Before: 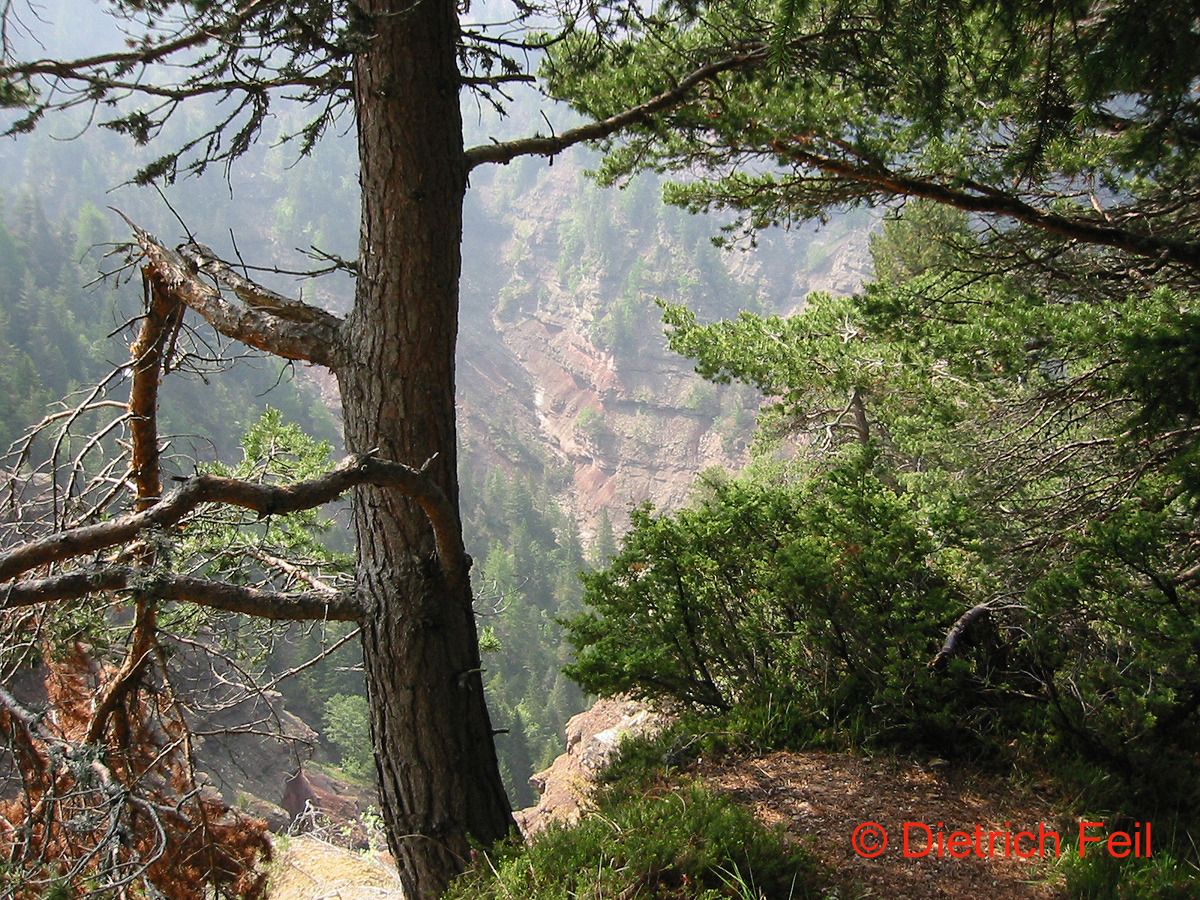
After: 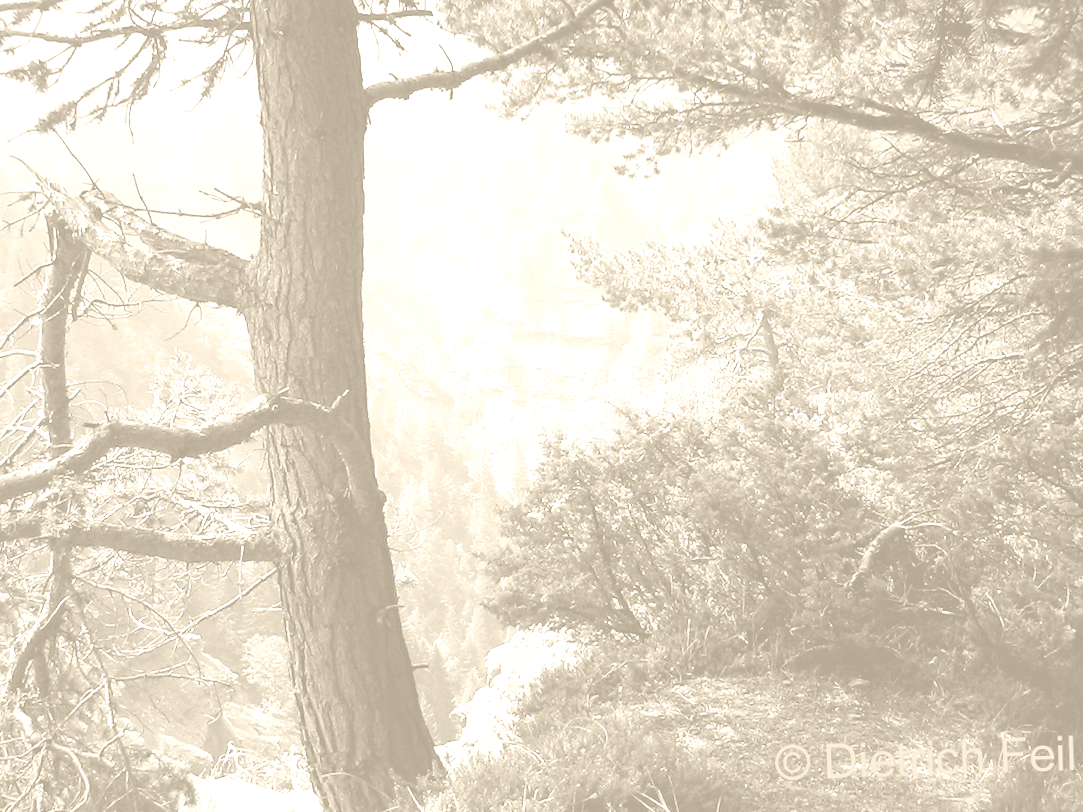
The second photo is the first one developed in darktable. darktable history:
split-toning: shadows › hue 32.4°, shadows › saturation 0.51, highlights › hue 180°, highlights › saturation 0, balance -60.17, compress 55.19%
crop and rotate: angle 1.96°, left 5.673%, top 5.673%
colorize: hue 36°, saturation 71%, lightness 80.79%
